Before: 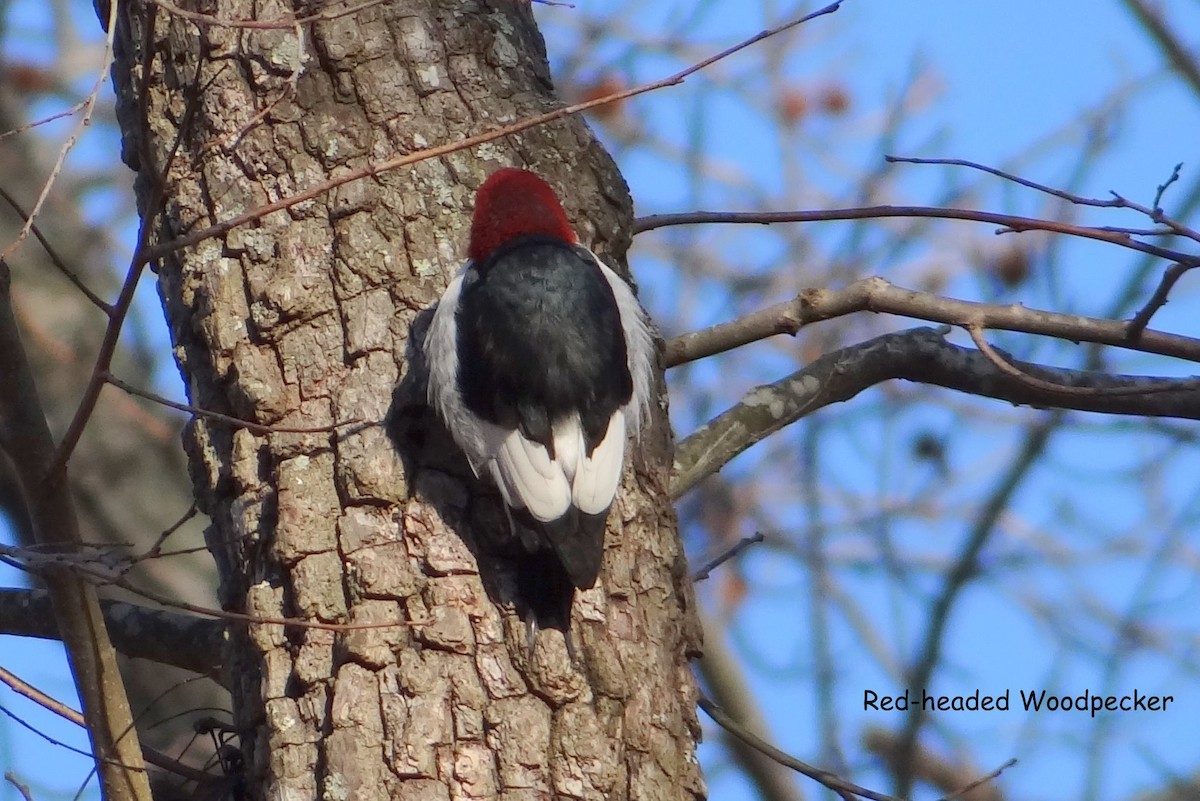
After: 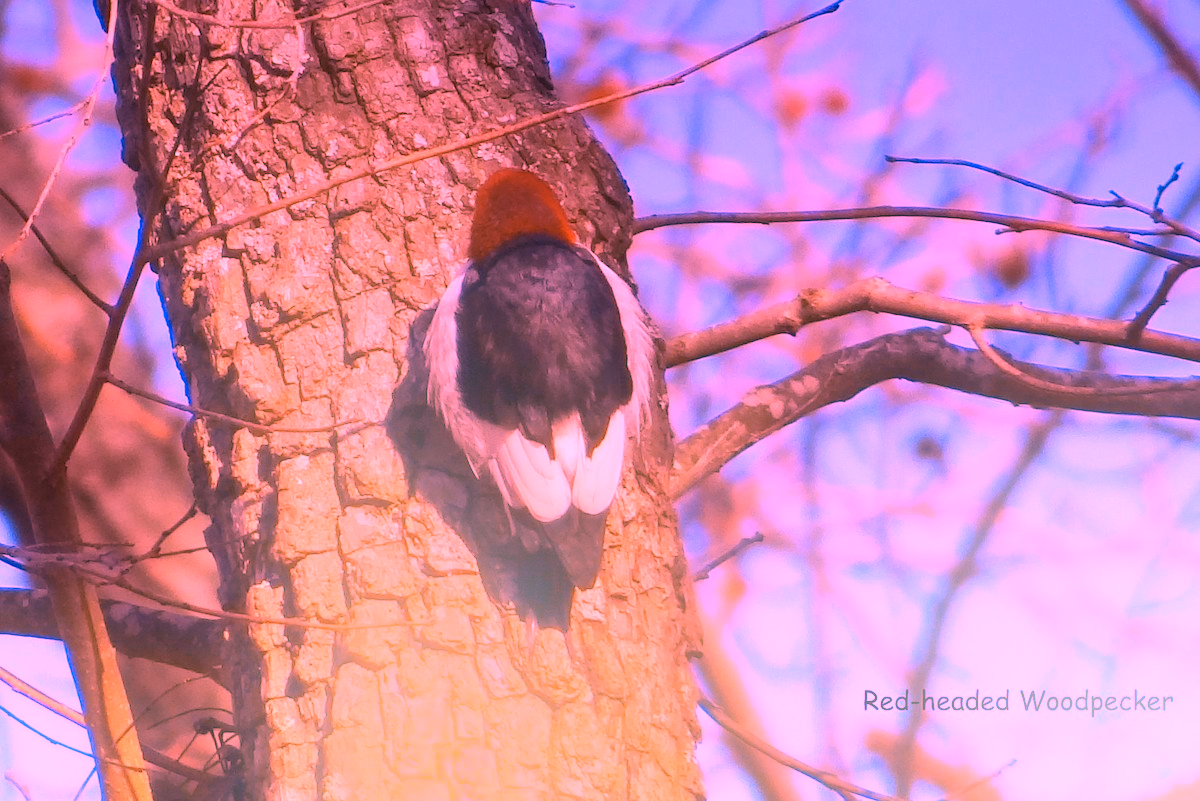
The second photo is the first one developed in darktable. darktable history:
white balance: red 2.207, blue 1.293
color contrast: green-magenta contrast 0.85, blue-yellow contrast 1.25, unbound 0
graduated density: hue 238.83°, saturation 50%
bloom: on, module defaults
